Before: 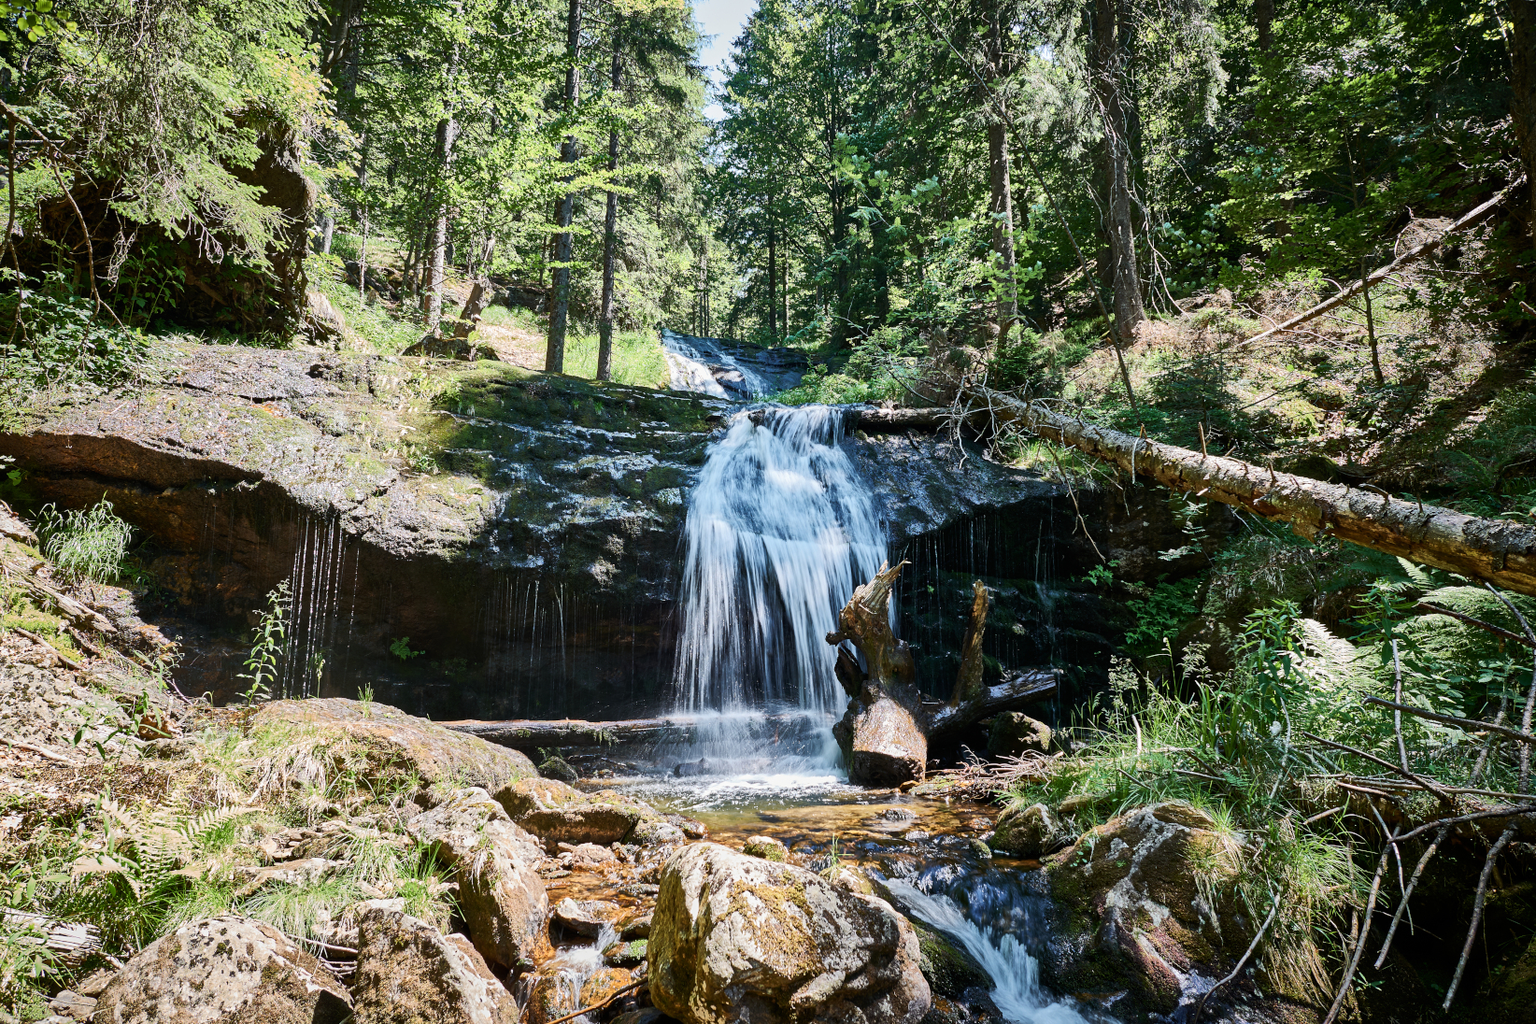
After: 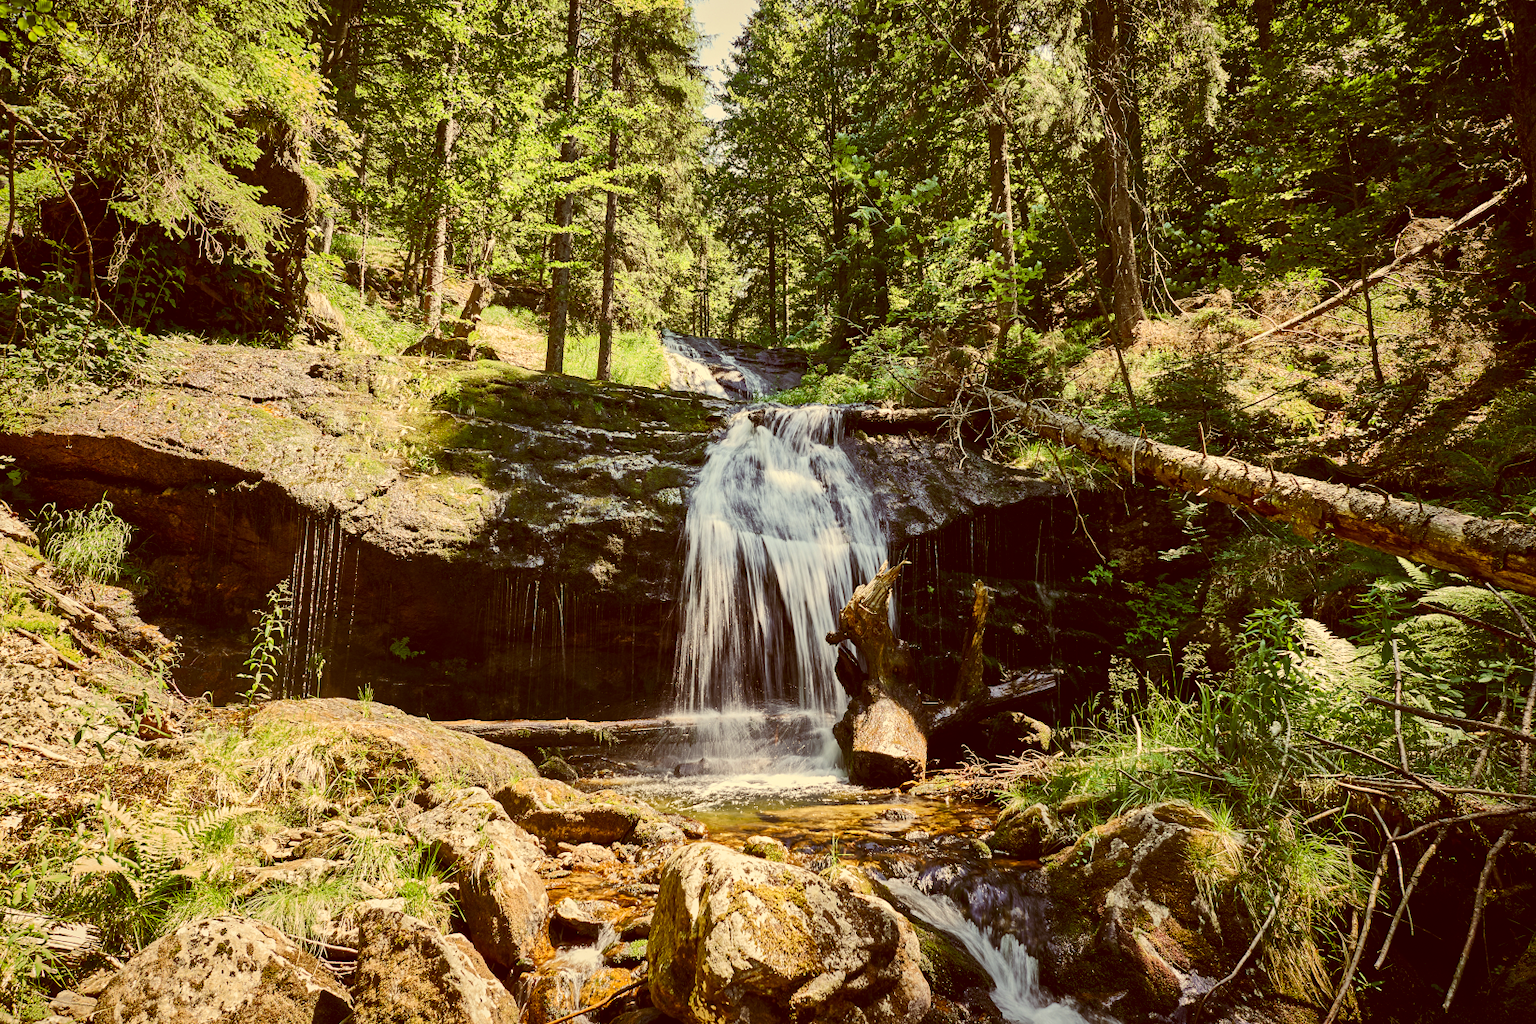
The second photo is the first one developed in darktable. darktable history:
color correction: highlights a* 0.973, highlights b* 24.18, shadows a* 15.54, shadows b* 24.53
